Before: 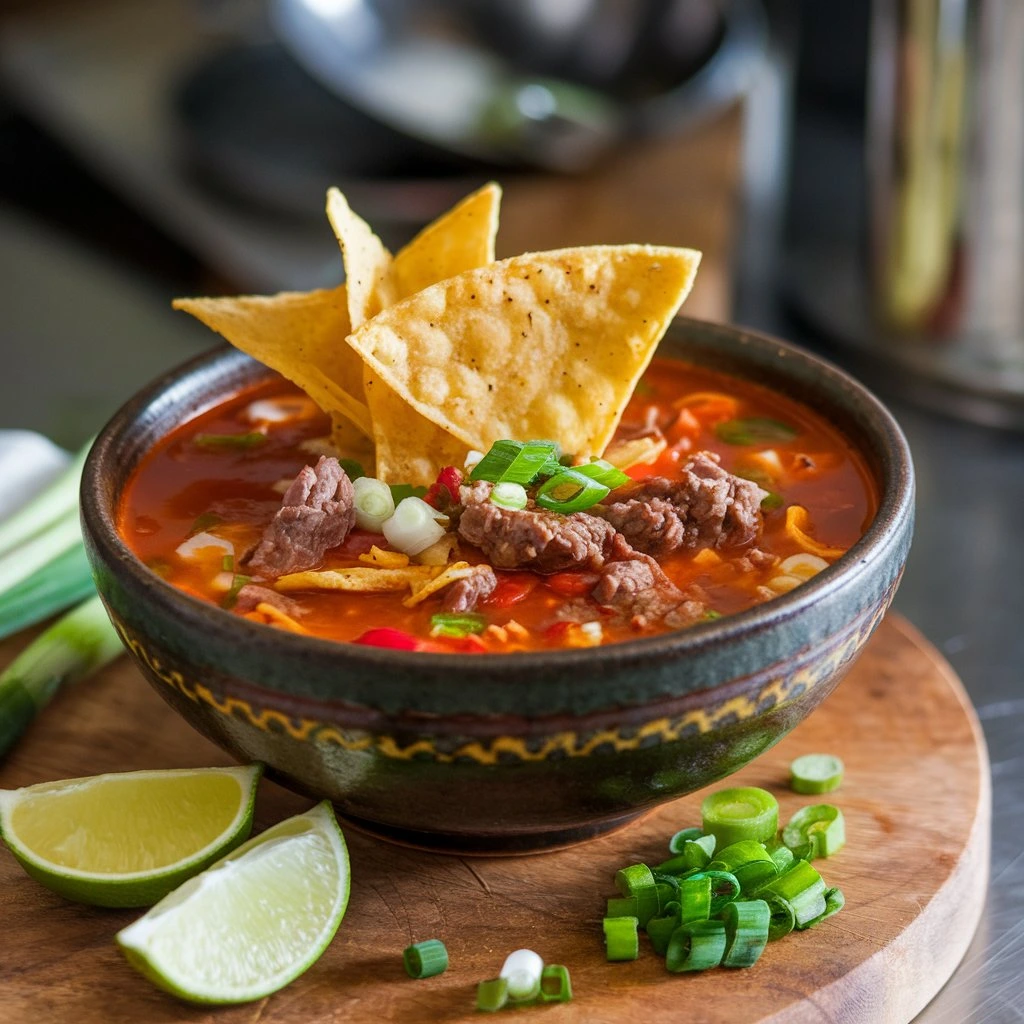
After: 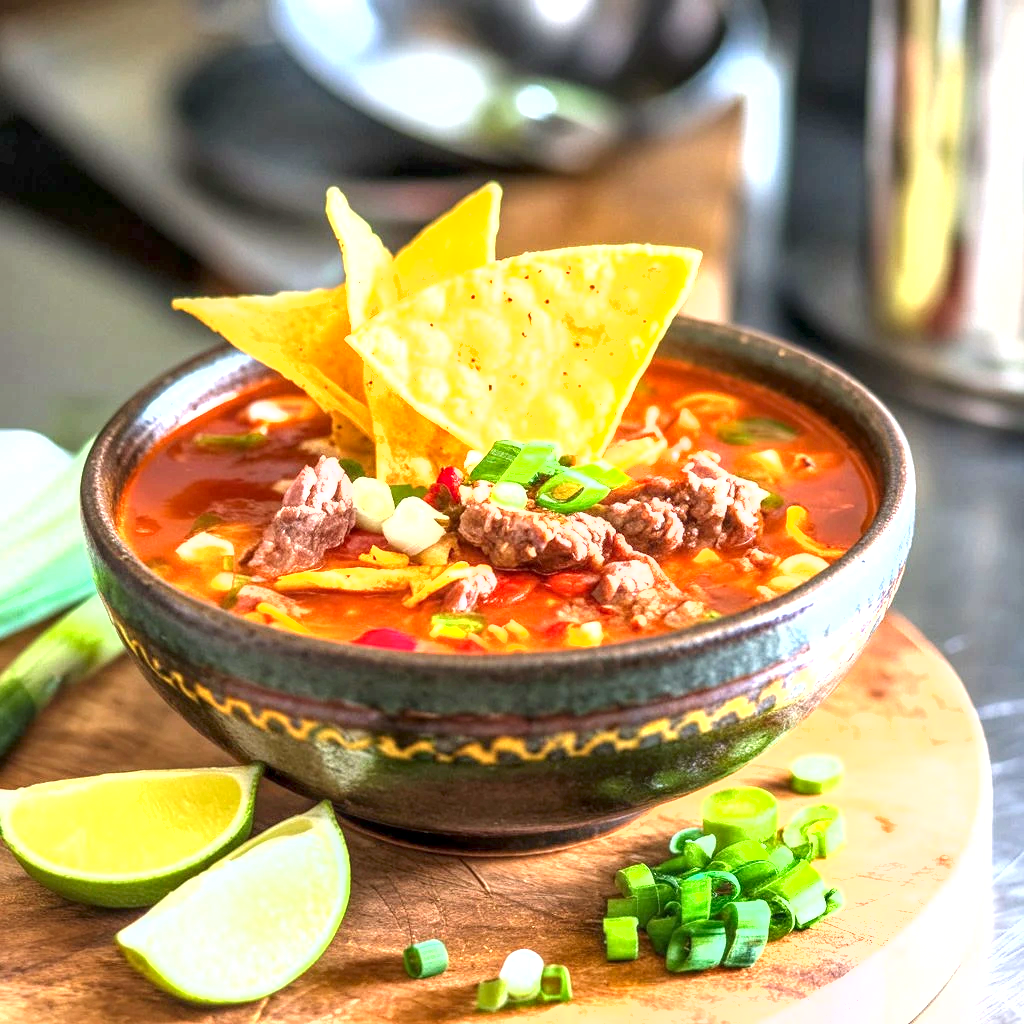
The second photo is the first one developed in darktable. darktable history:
shadows and highlights: shadows 36.22, highlights -27.55, soften with gaussian
exposure: black level correction 0, exposure 1.907 EV, compensate highlight preservation false
local contrast: detail 130%
